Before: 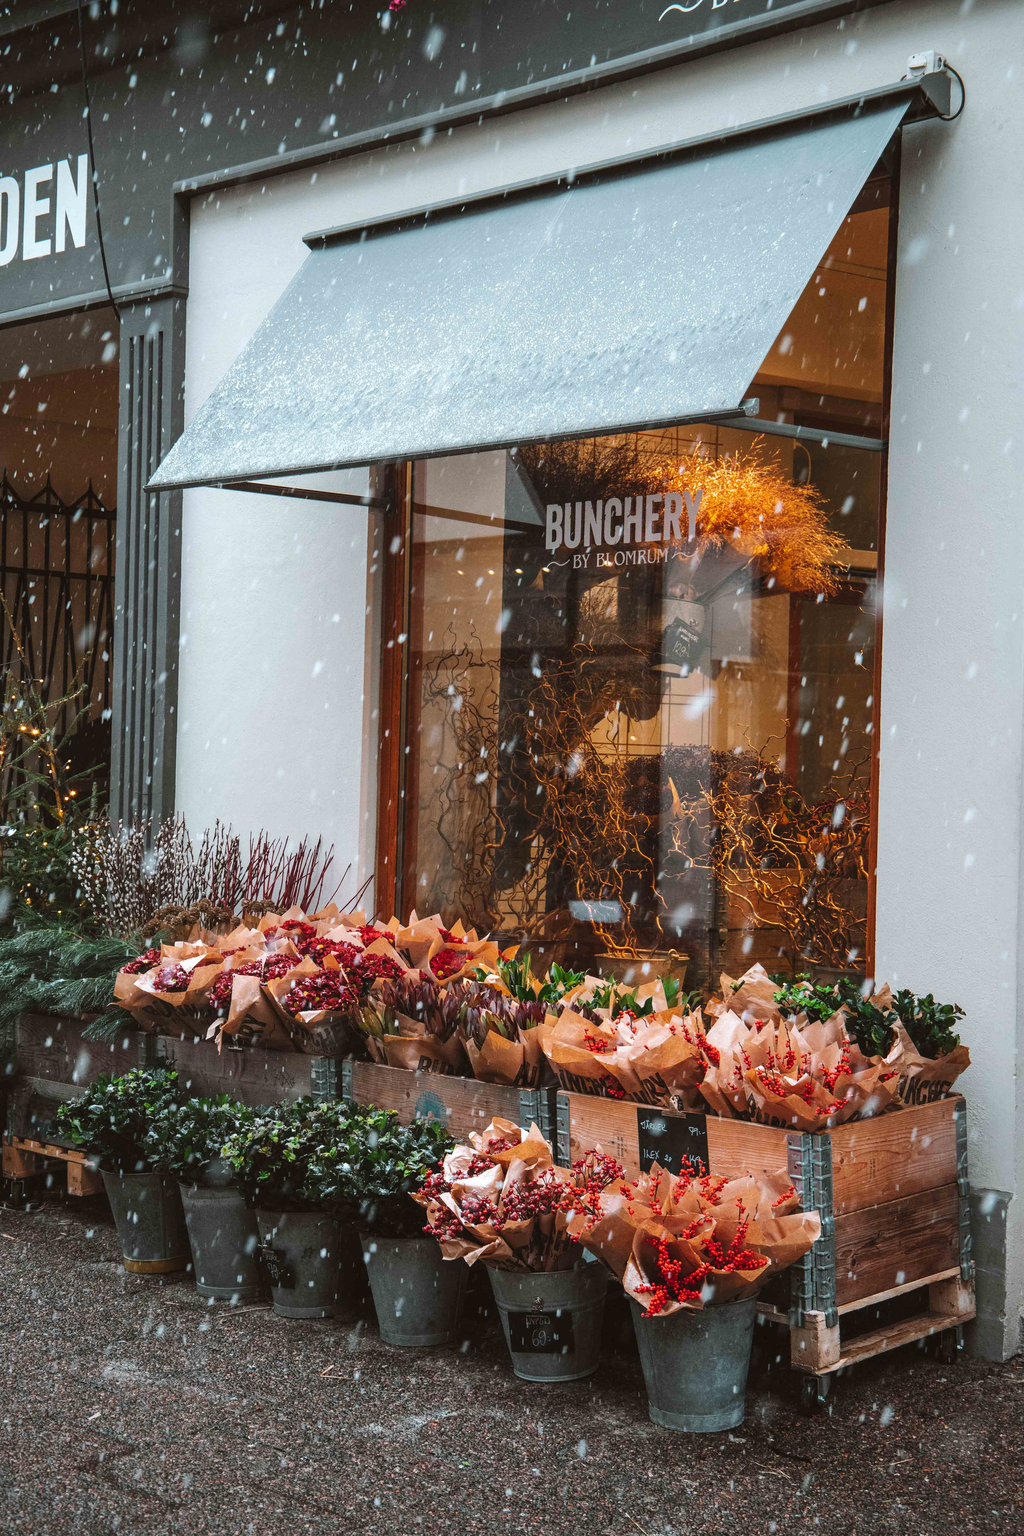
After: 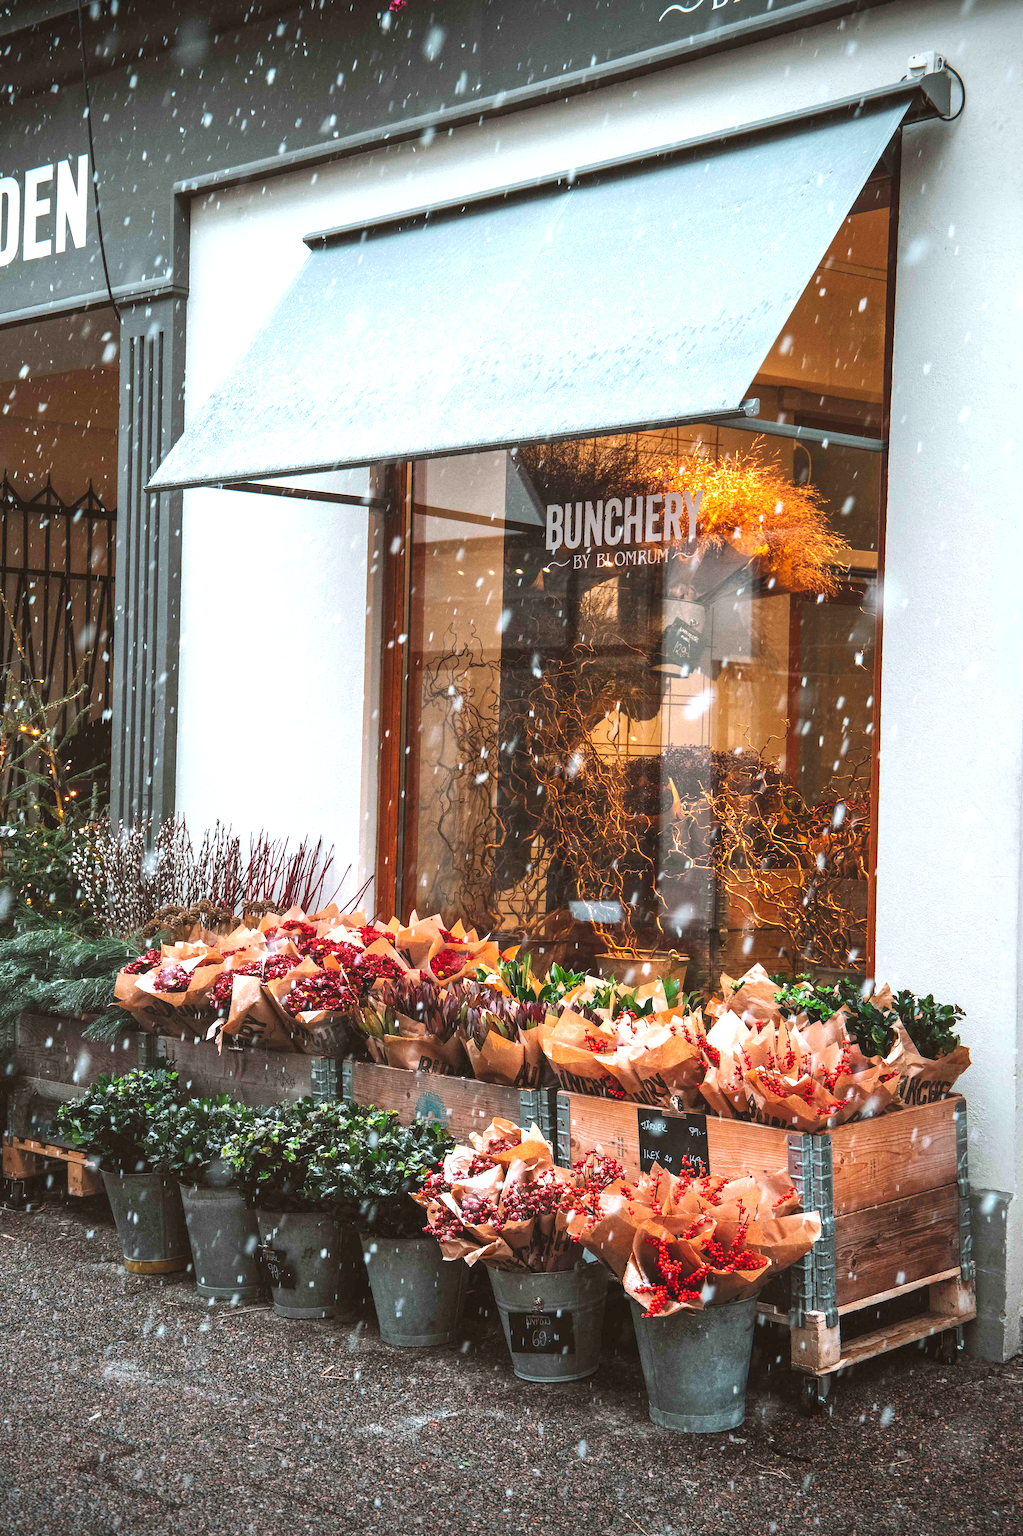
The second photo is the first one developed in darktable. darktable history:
shadows and highlights: shadows 25, highlights -25
vignetting: fall-off start 97.23%, saturation -0.024, center (-0.033, -0.042), width/height ratio 1.179, unbound false
exposure: exposure 0.781 EV, compensate highlight preservation false
